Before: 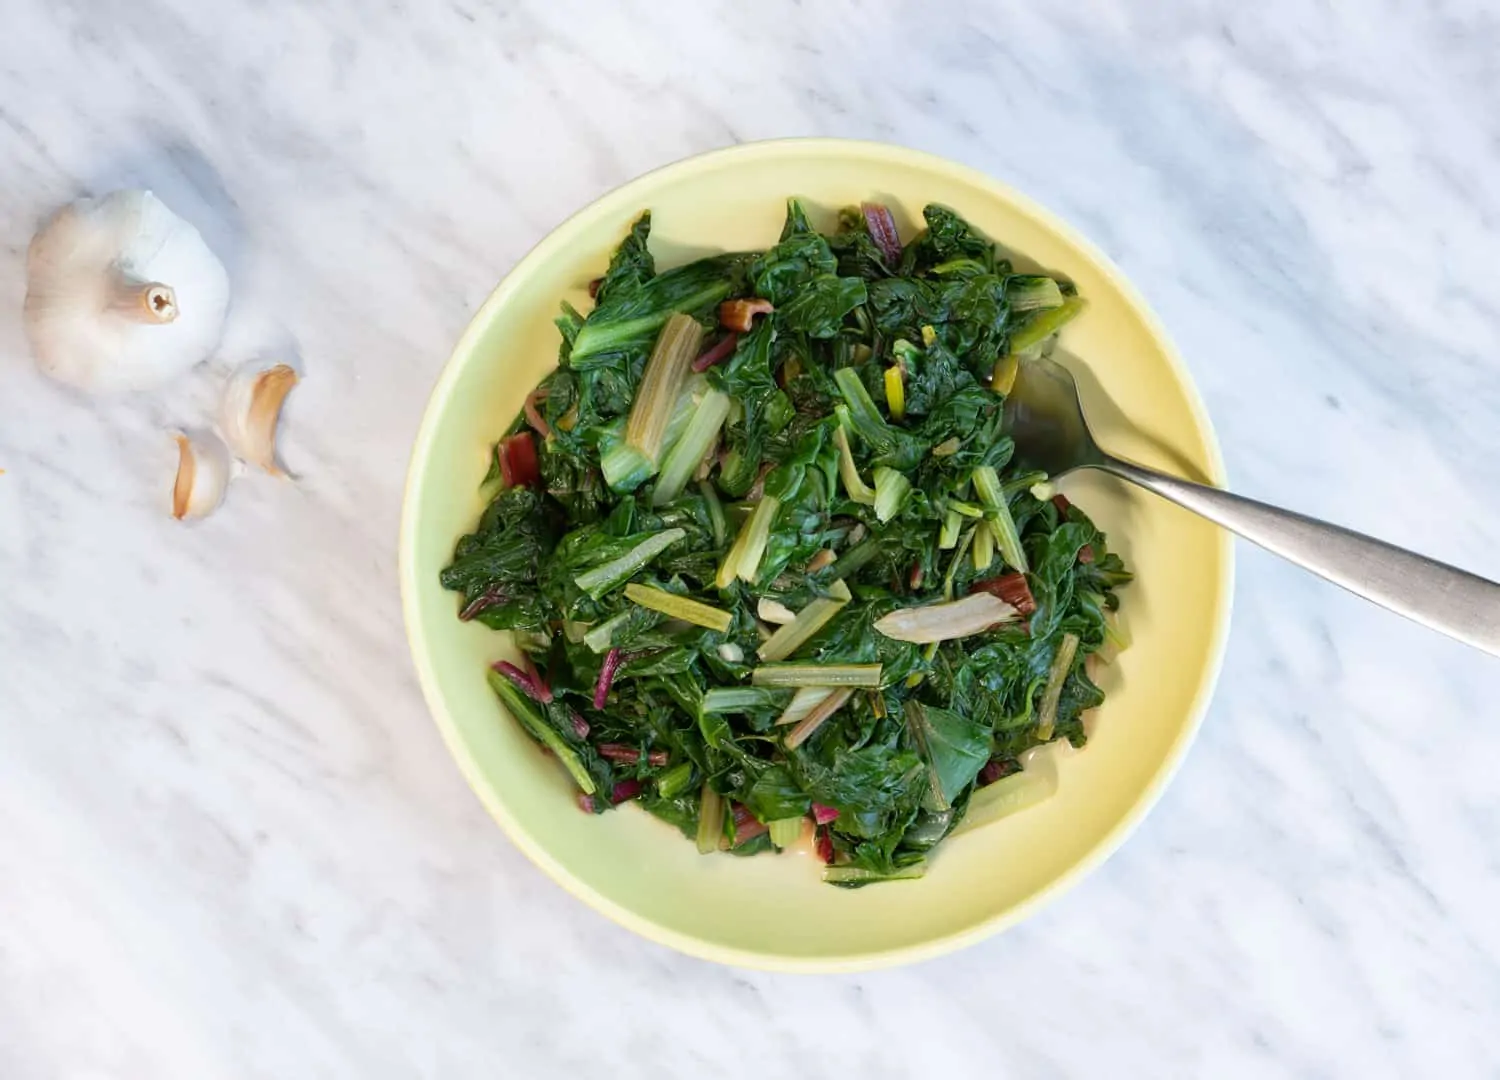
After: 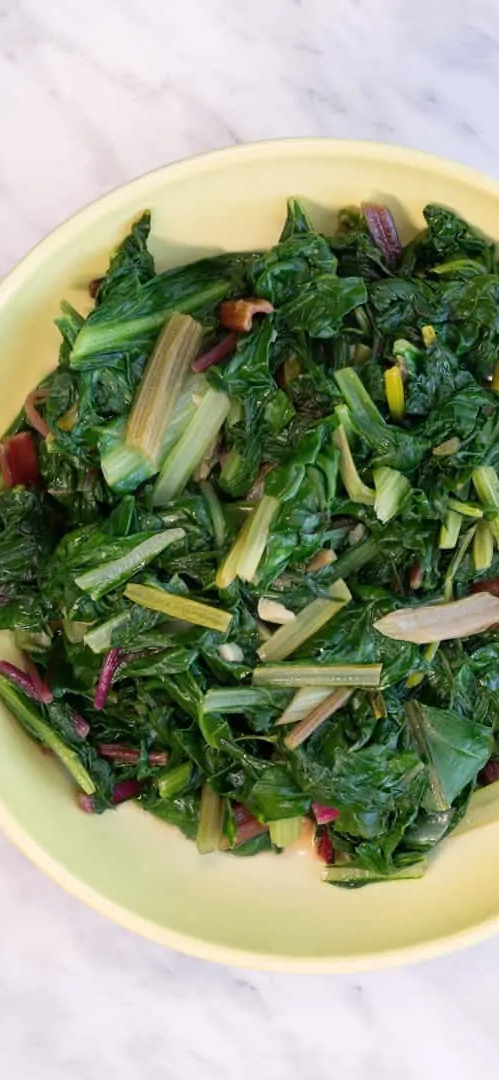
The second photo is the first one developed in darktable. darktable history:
crop: left 33.36%, right 33.36%
color balance rgb: shadows lift › chroma 1.41%, shadows lift › hue 260°, power › chroma 0.5%, power › hue 260°, highlights gain › chroma 1%, highlights gain › hue 27°, saturation formula JzAzBz (2021)
